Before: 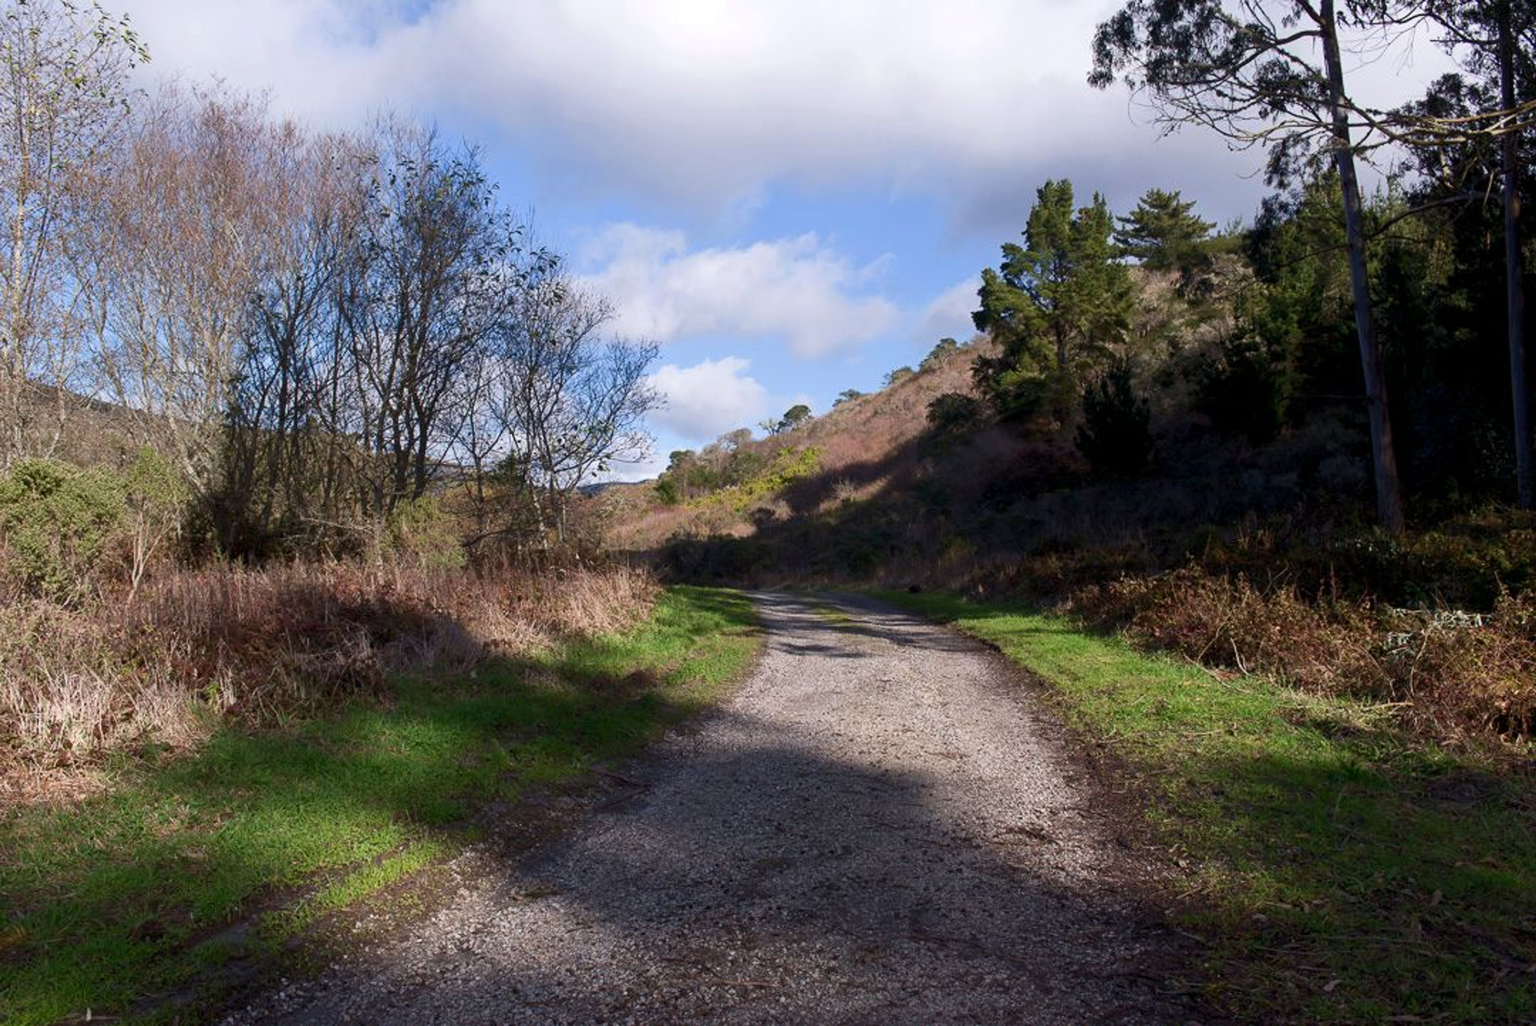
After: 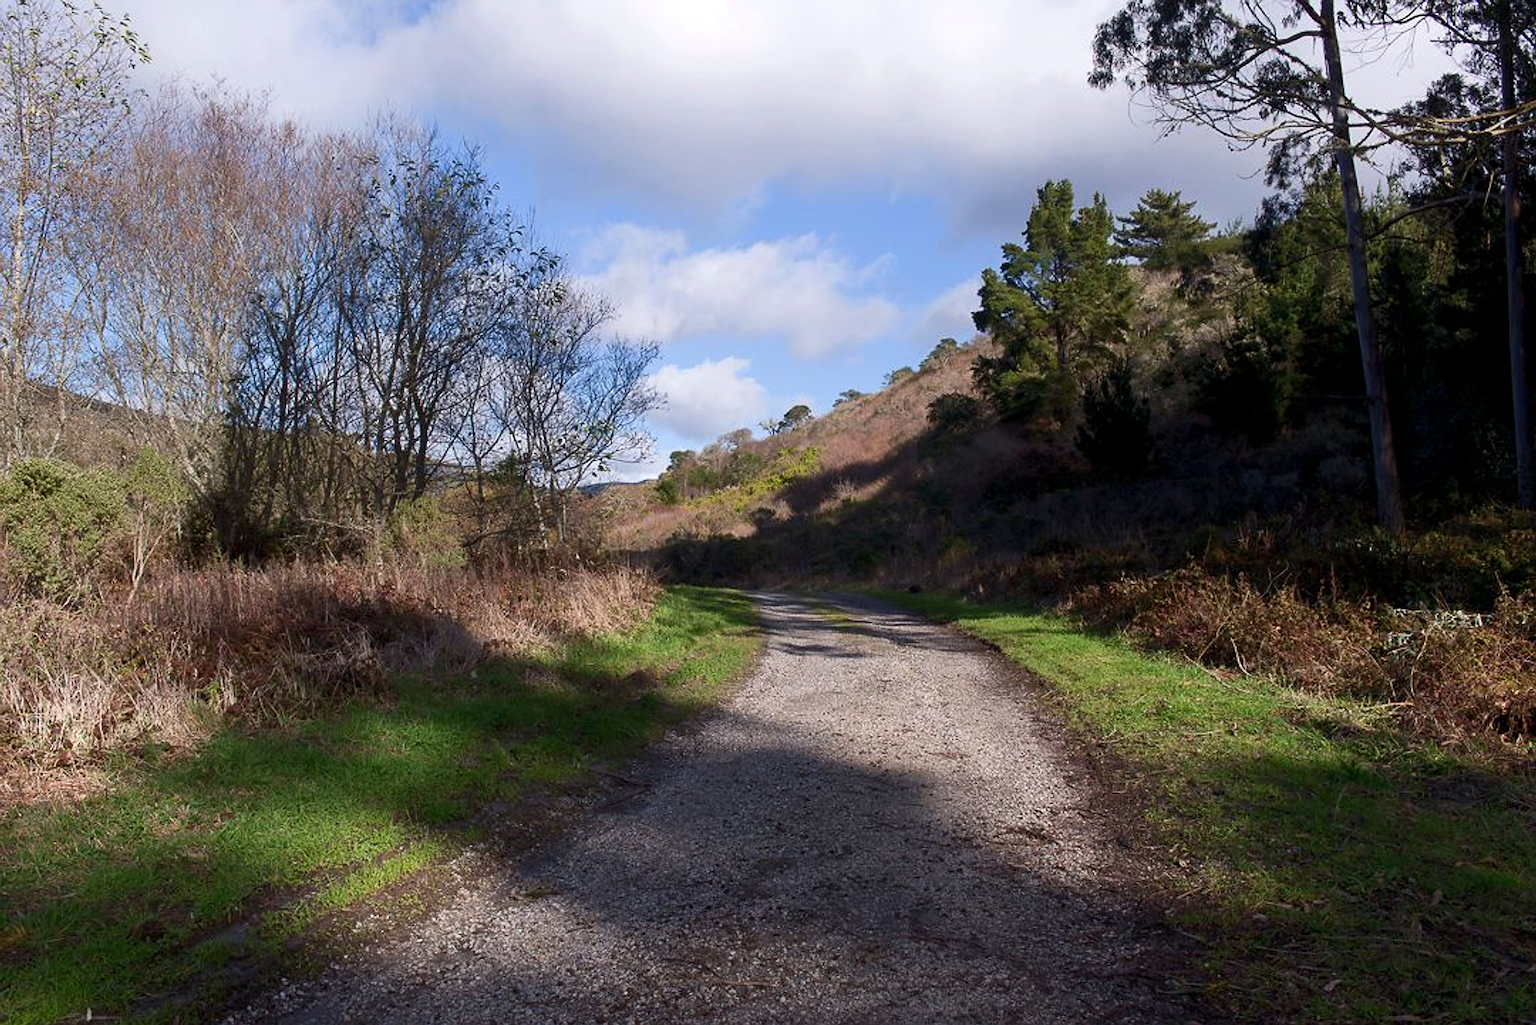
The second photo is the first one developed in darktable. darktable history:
sharpen: radius 1.414, amount 1.248, threshold 0.638
